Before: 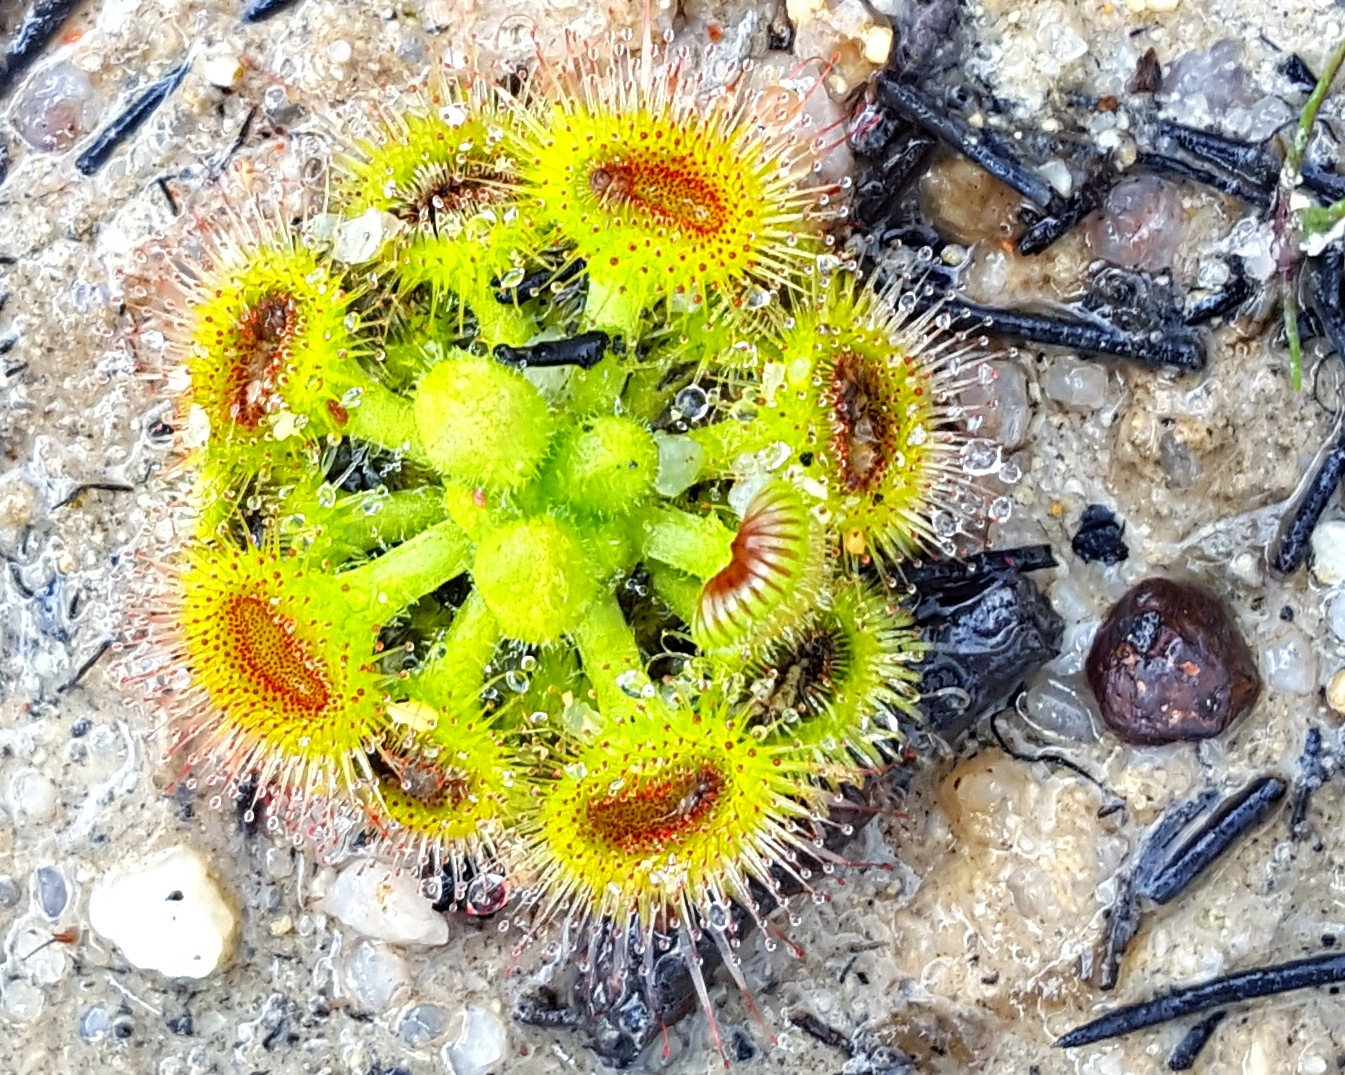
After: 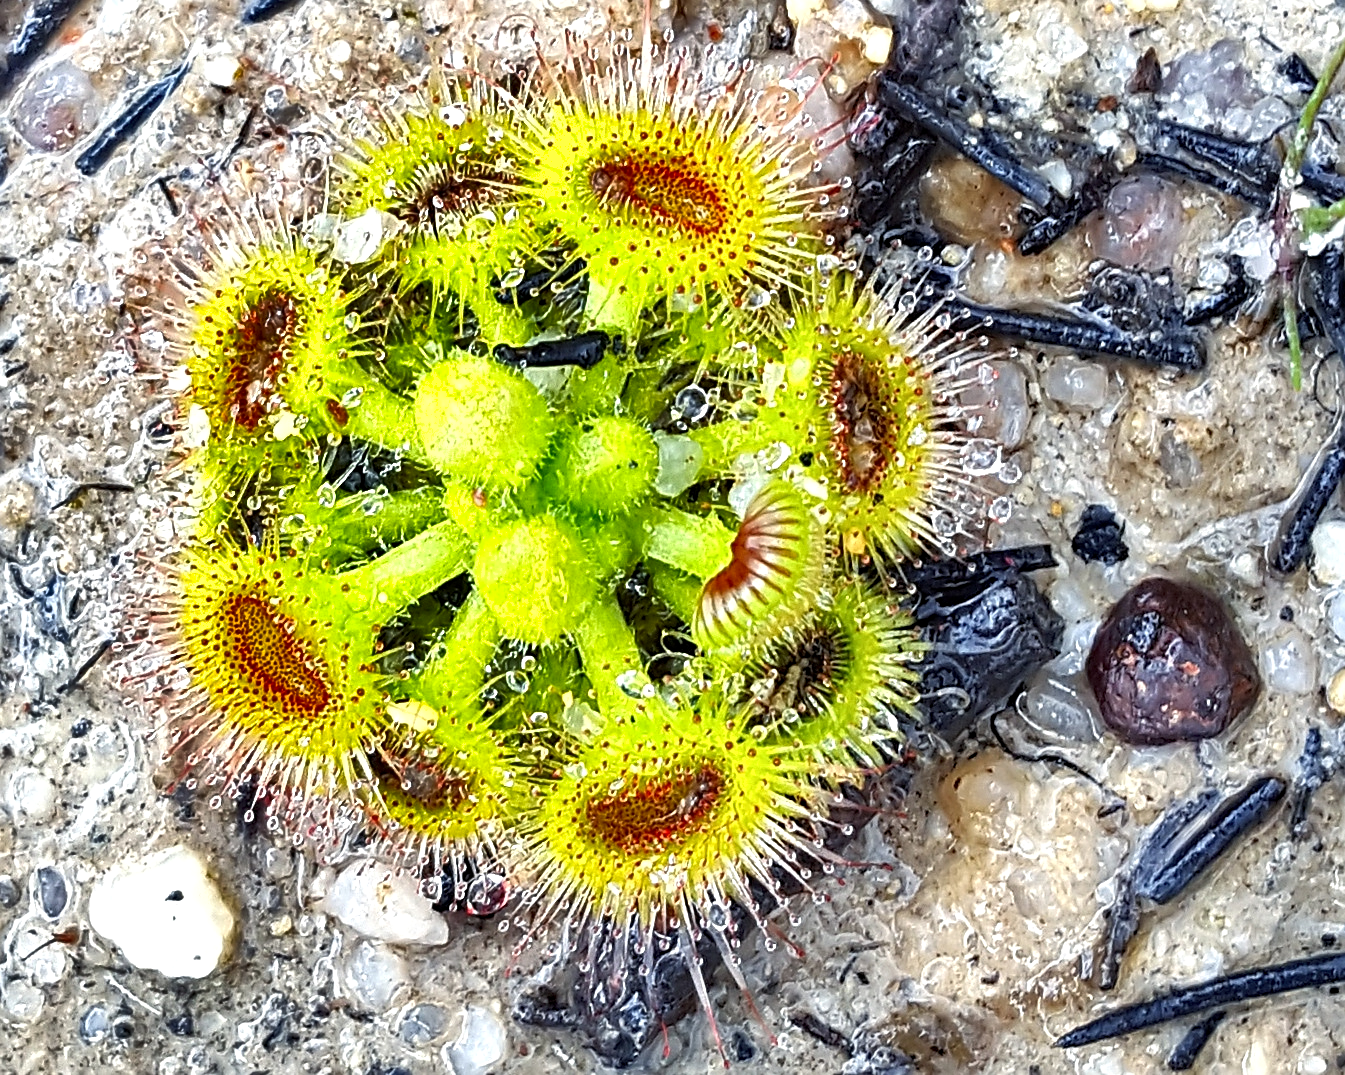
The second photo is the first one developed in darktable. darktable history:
sharpen: on, module defaults
shadows and highlights: radius 171.69, shadows 27.28, white point adjustment 3.32, highlights -68.27, highlights color adjustment 39.57%, soften with gaussian
